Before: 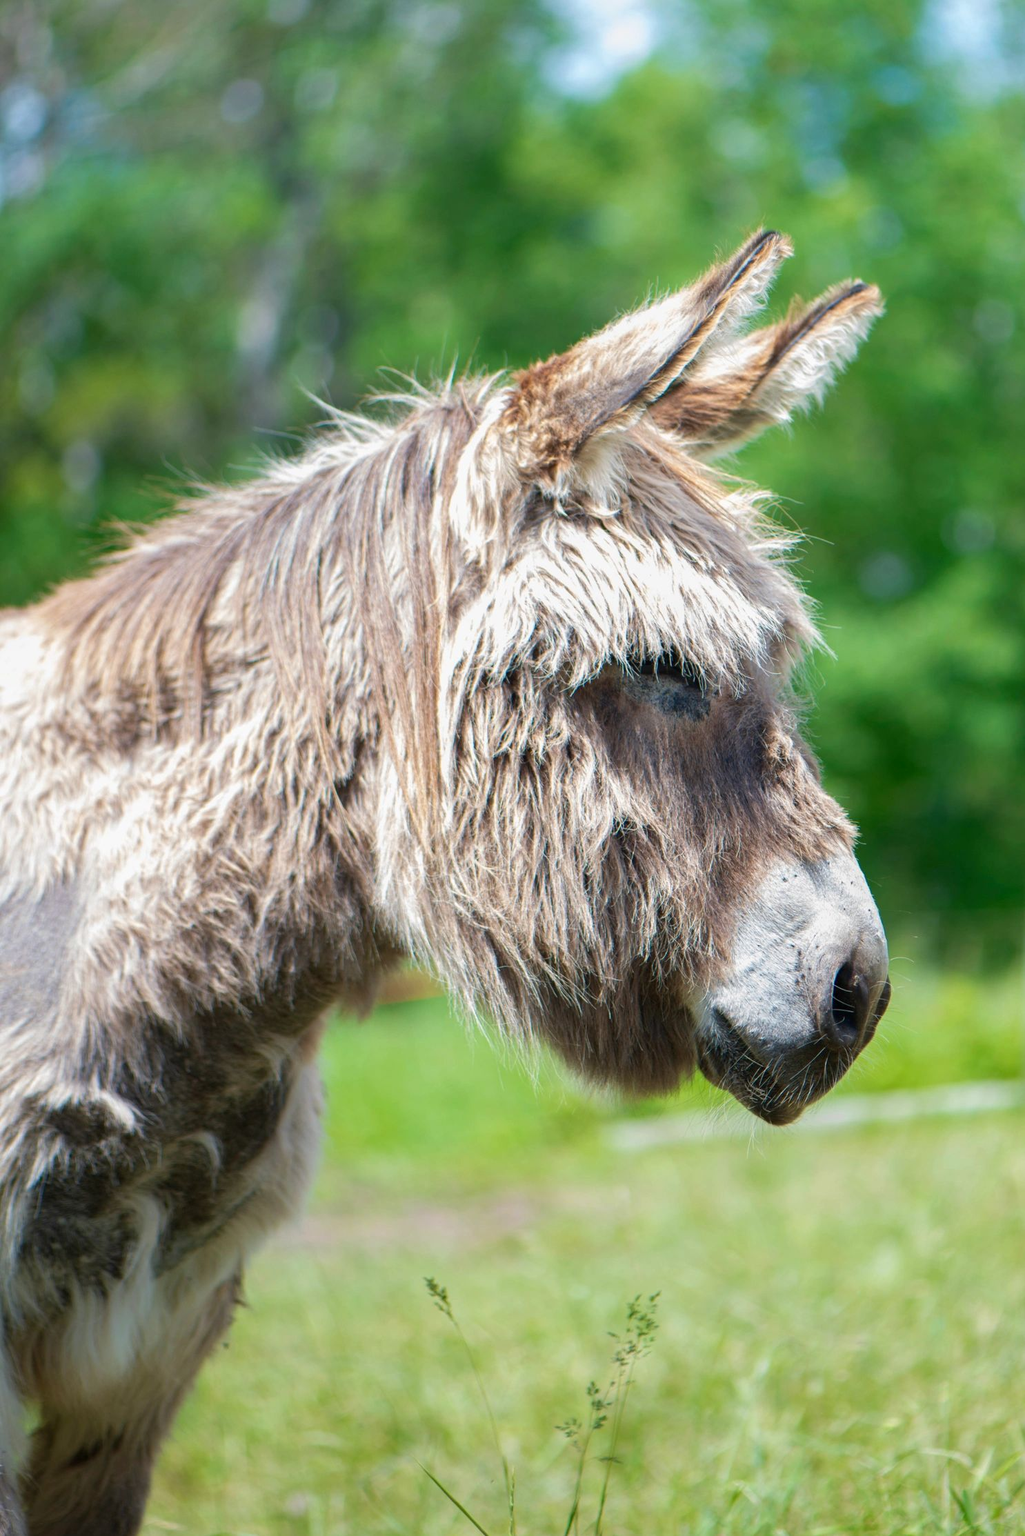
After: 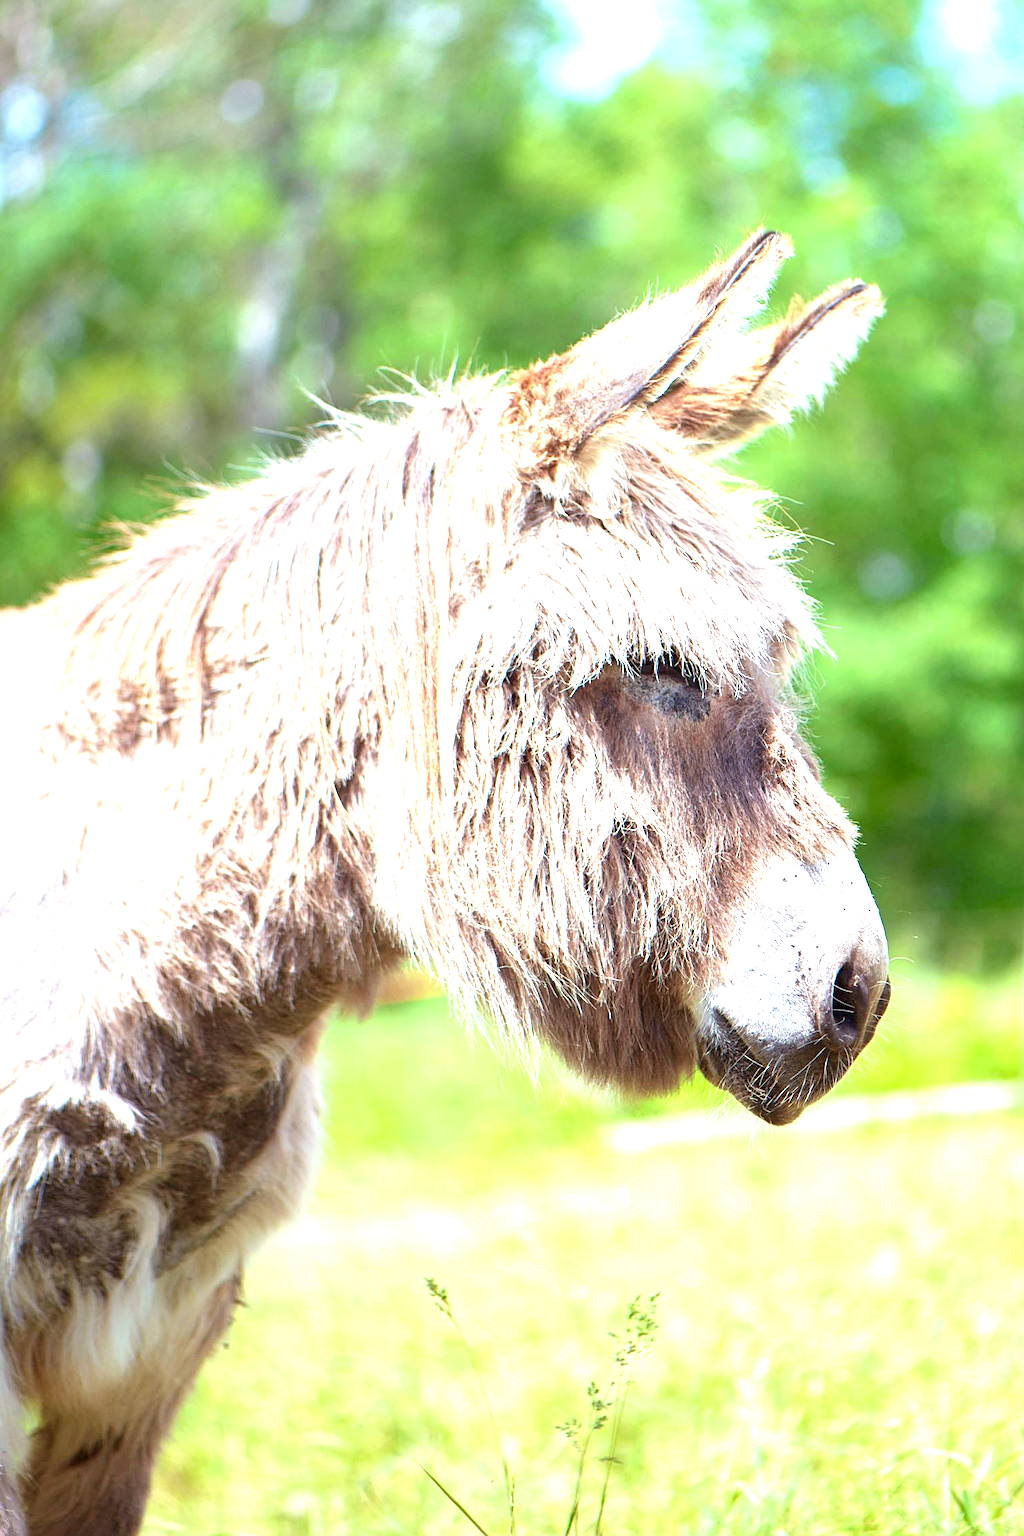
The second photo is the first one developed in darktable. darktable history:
sharpen: on, module defaults
exposure: black level correction 0.001, exposure 1.398 EV, compensate exposure bias true, compensate highlight preservation false
rgb levels: mode RGB, independent channels, levels [[0, 0.474, 1], [0, 0.5, 1], [0, 0.5, 1]]
